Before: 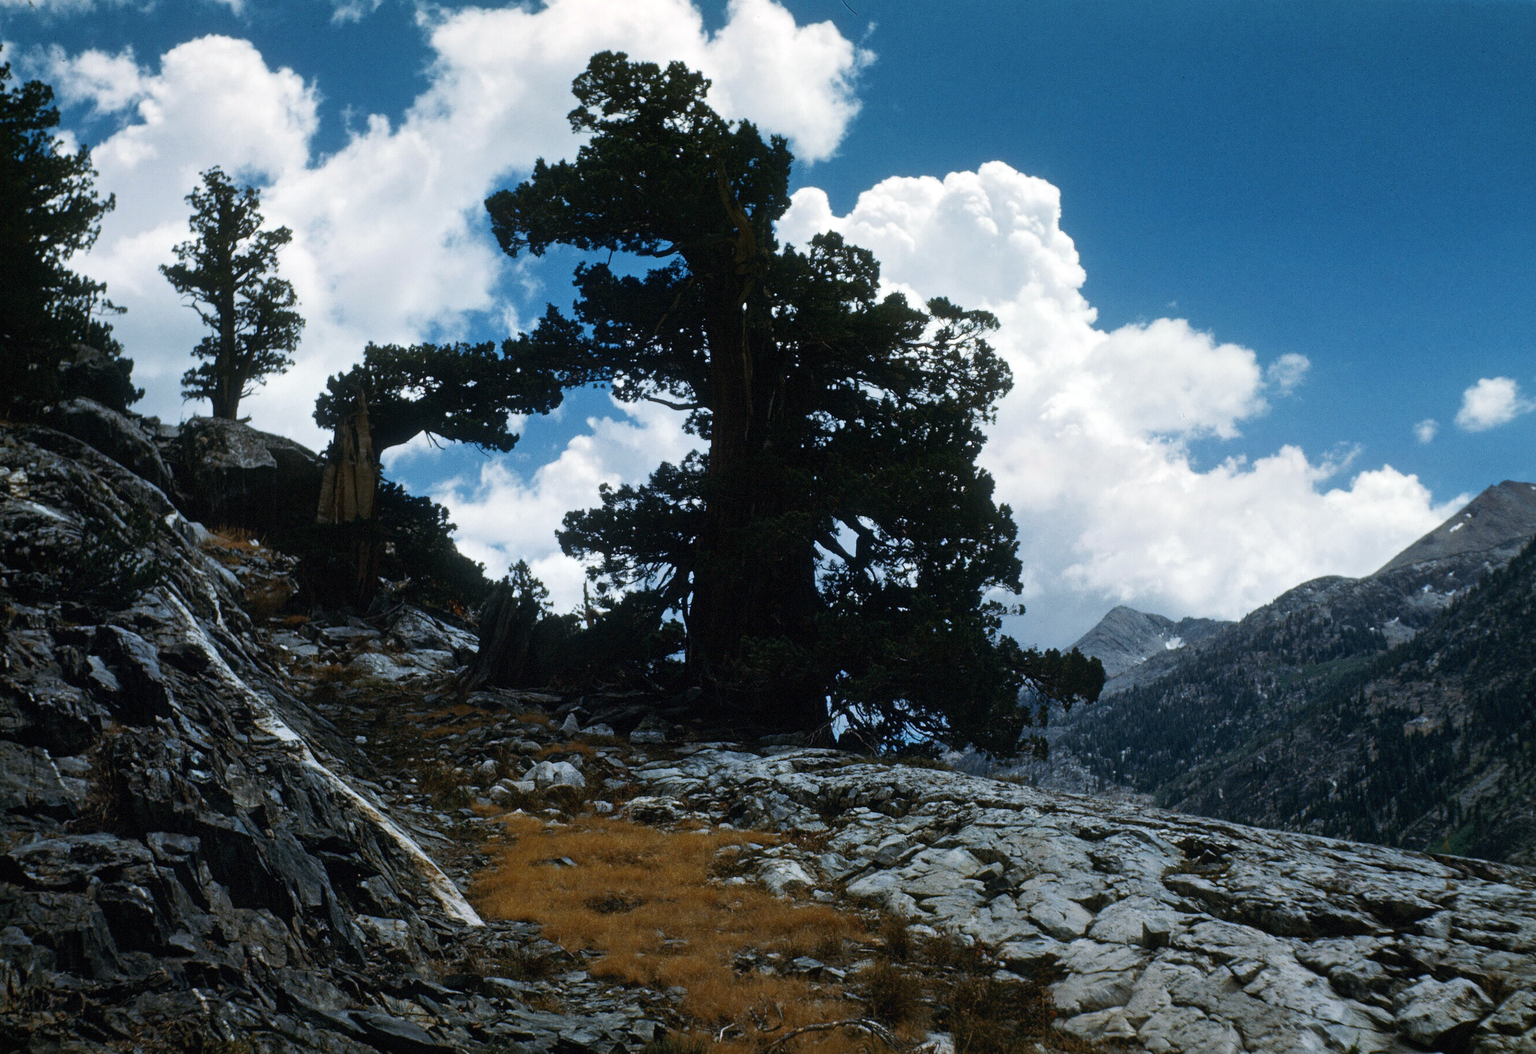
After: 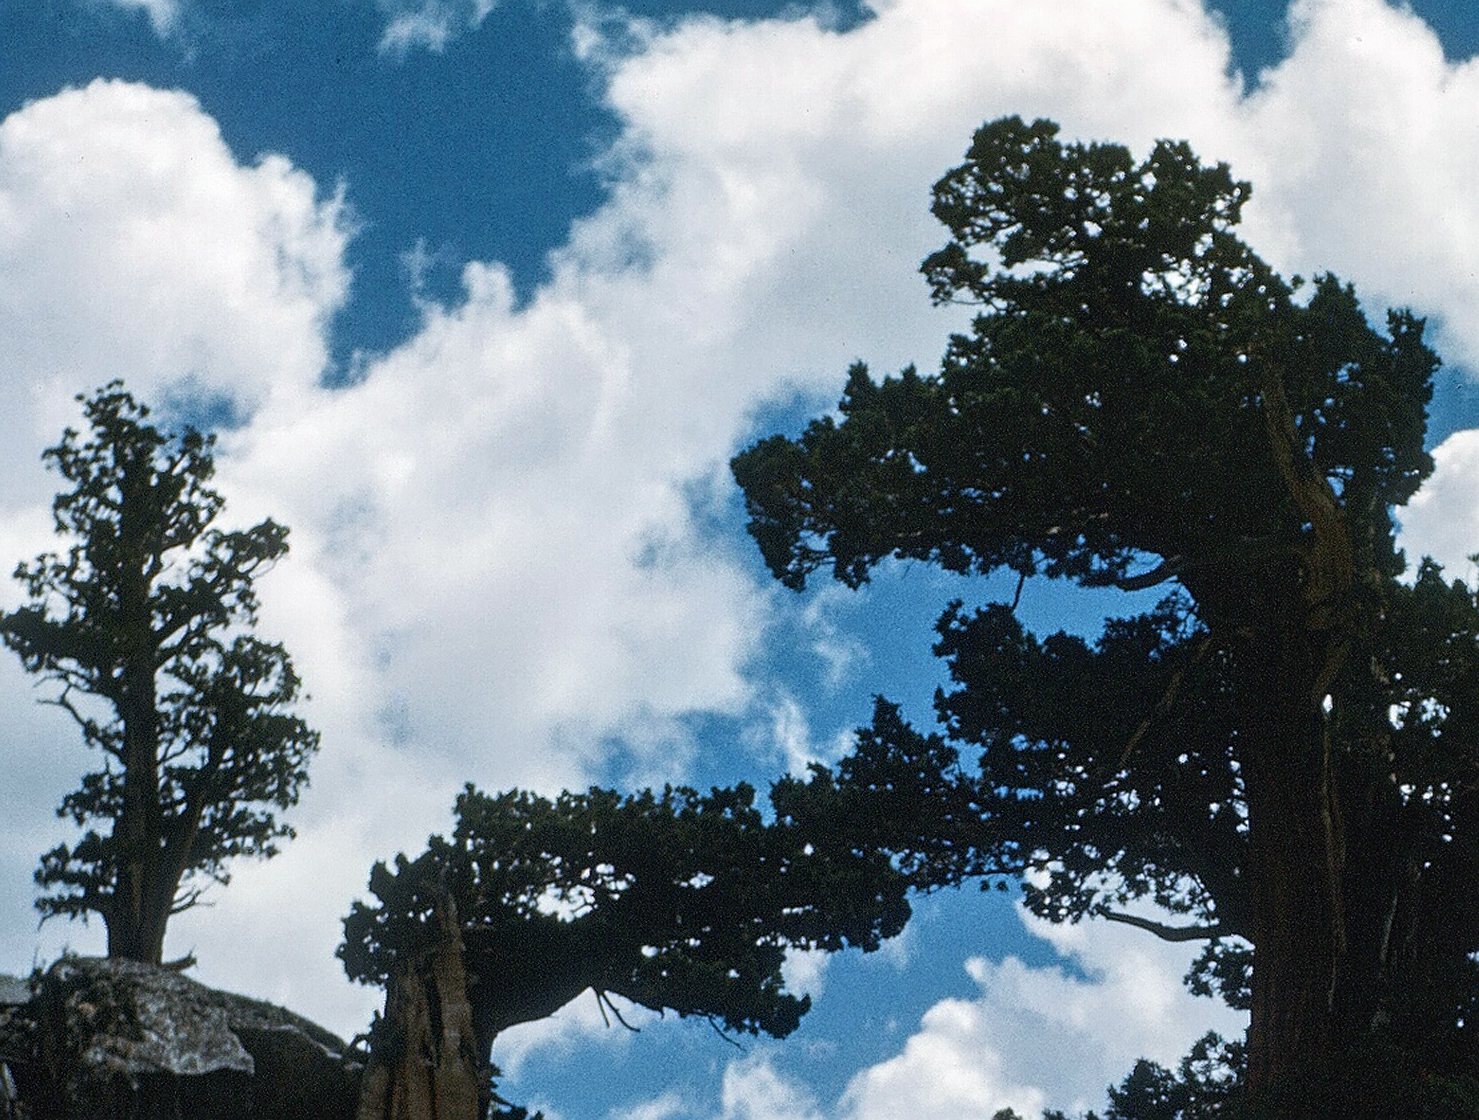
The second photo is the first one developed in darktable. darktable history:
sharpen: on, module defaults
crop and rotate: left 10.817%, top 0.062%, right 47.194%, bottom 53.626%
local contrast: on, module defaults
